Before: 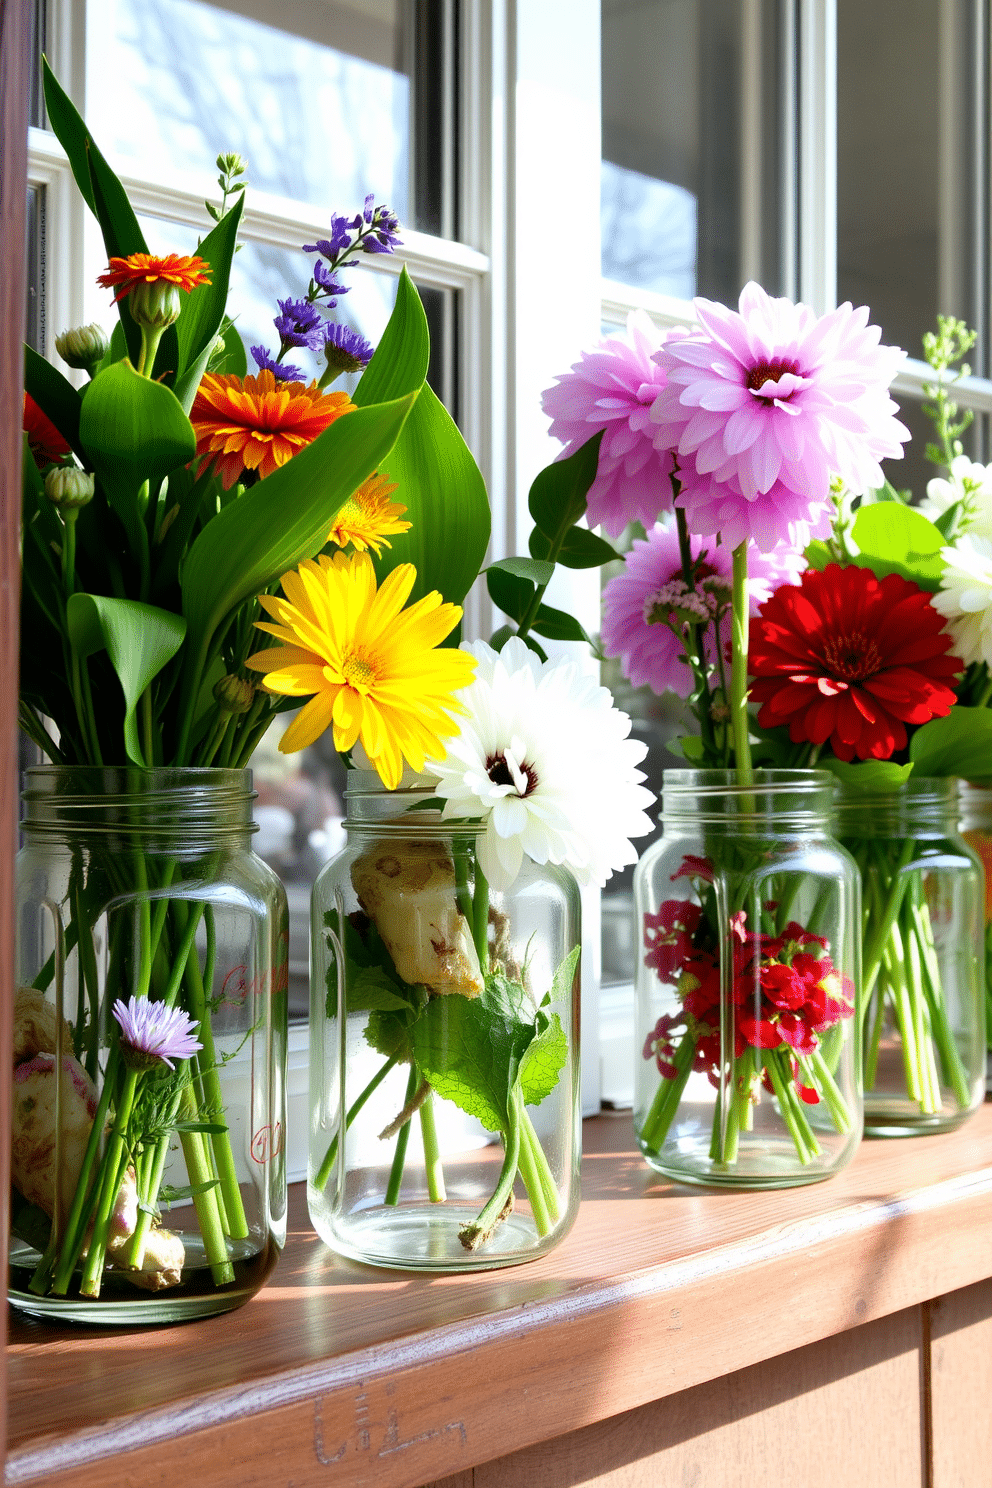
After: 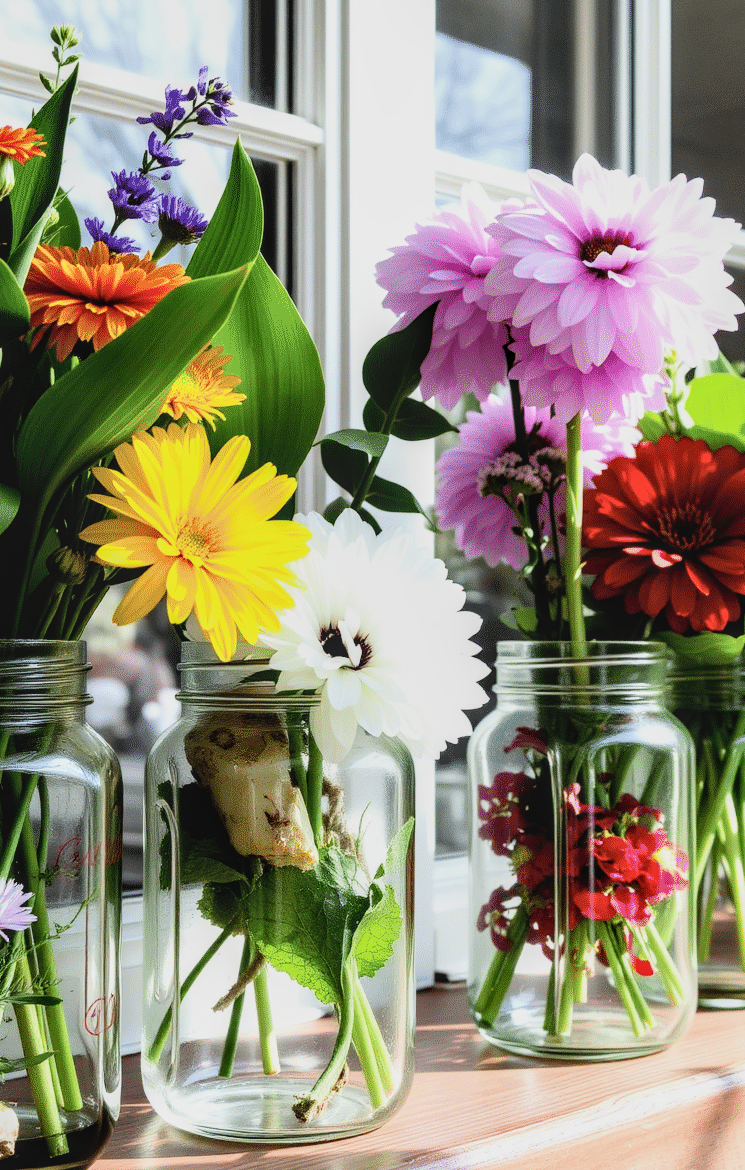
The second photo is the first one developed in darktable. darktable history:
local contrast: on, module defaults
filmic rgb: black relative exposure -4.06 EV, white relative exposure 3 EV, hardness 3.02, contrast 1.51, contrast in shadows safe
crop: left 16.765%, top 8.667%, right 8.124%, bottom 12.675%
contrast brightness saturation: contrast -0.1, saturation -0.09
